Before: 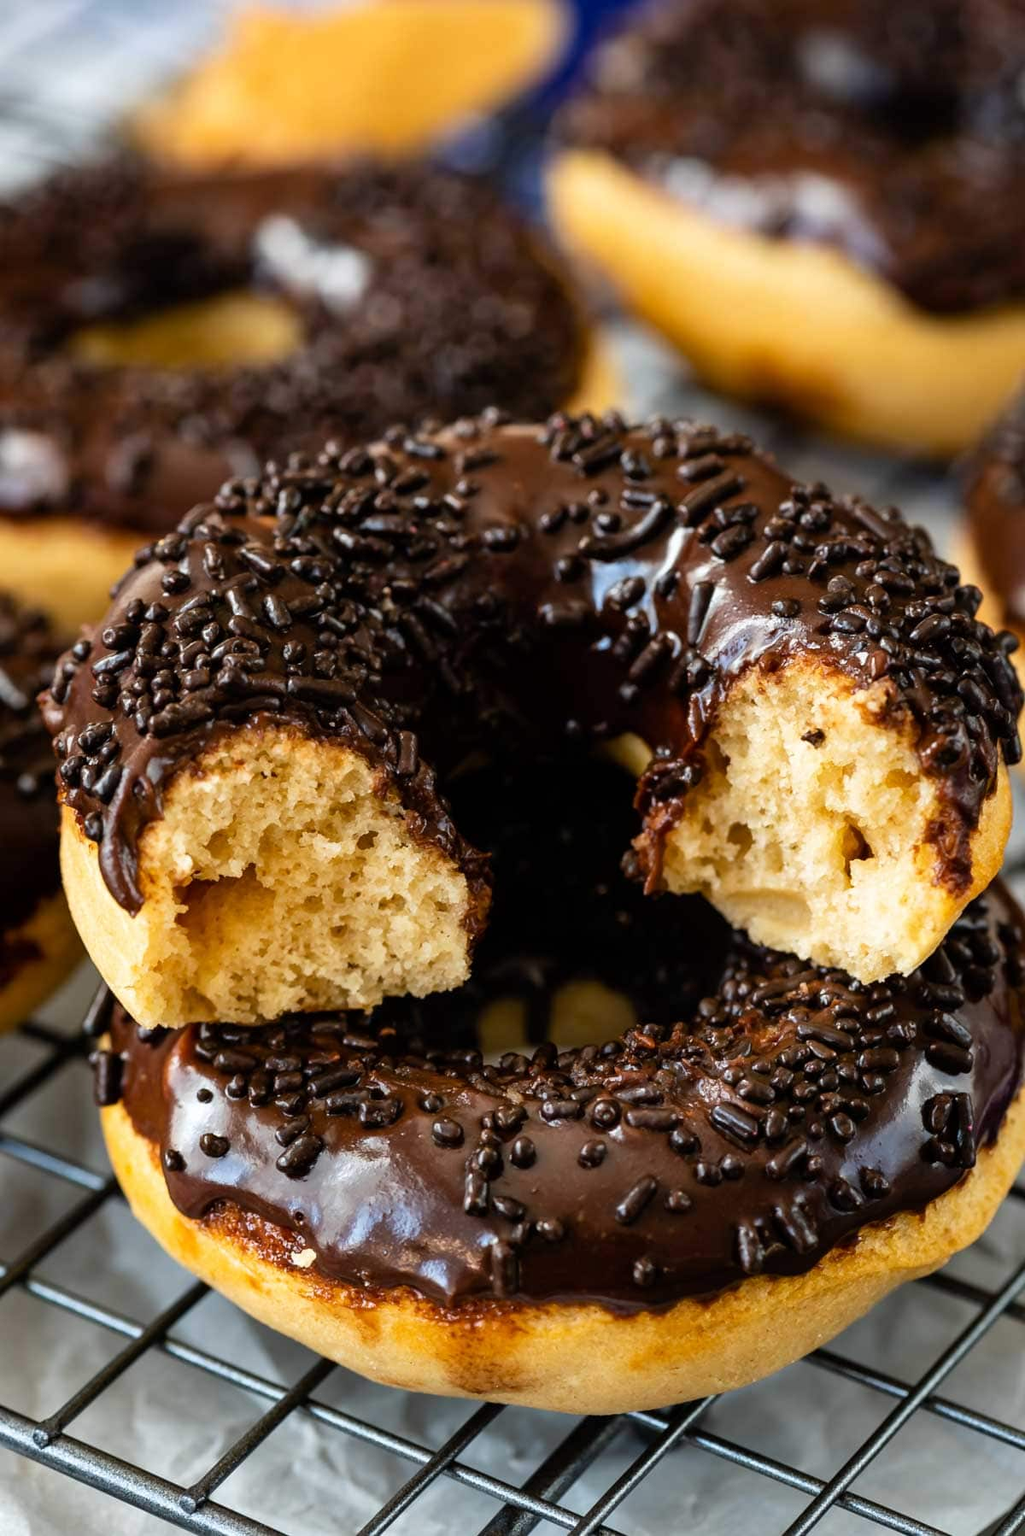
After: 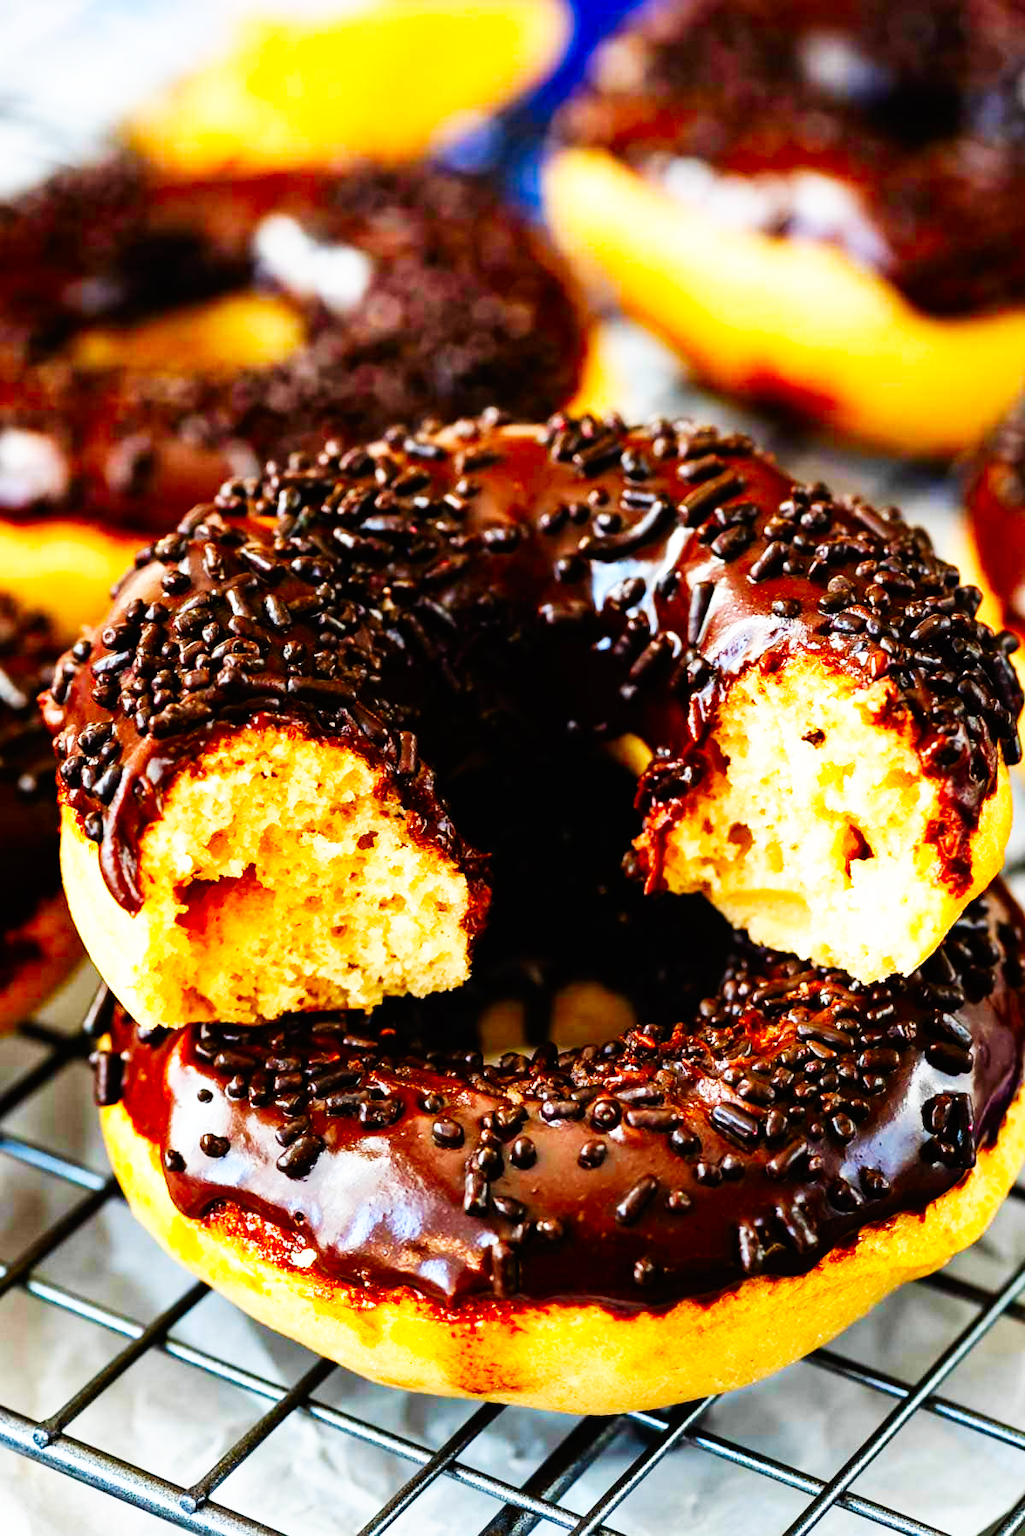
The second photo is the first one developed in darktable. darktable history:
base curve: curves: ch0 [(0, 0) (0.007, 0.004) (0.027, 0.03) (0.046, 0.07) (0.207, 0.54) (0.442, 0.872) (0.673, 0.972) (1, 1)], preserve colors none
contrast brightness saturation: saturation 0.51
